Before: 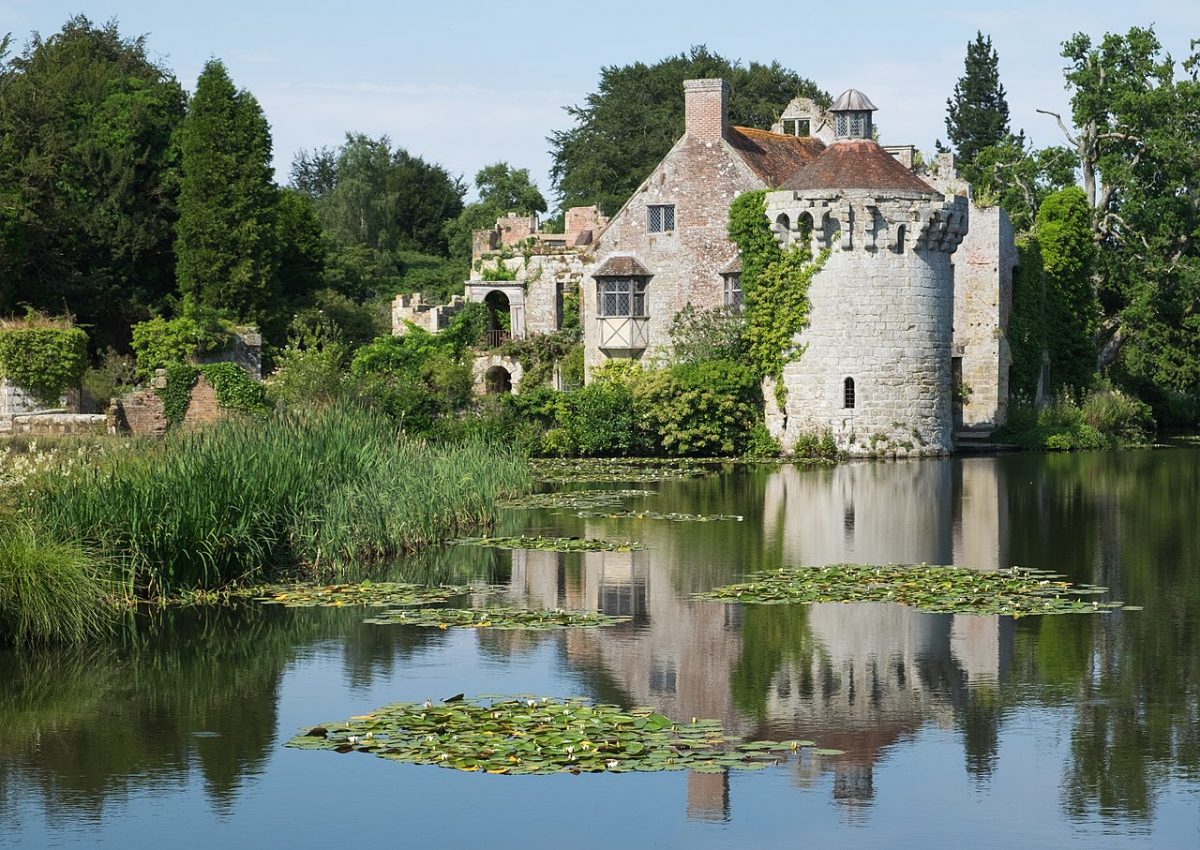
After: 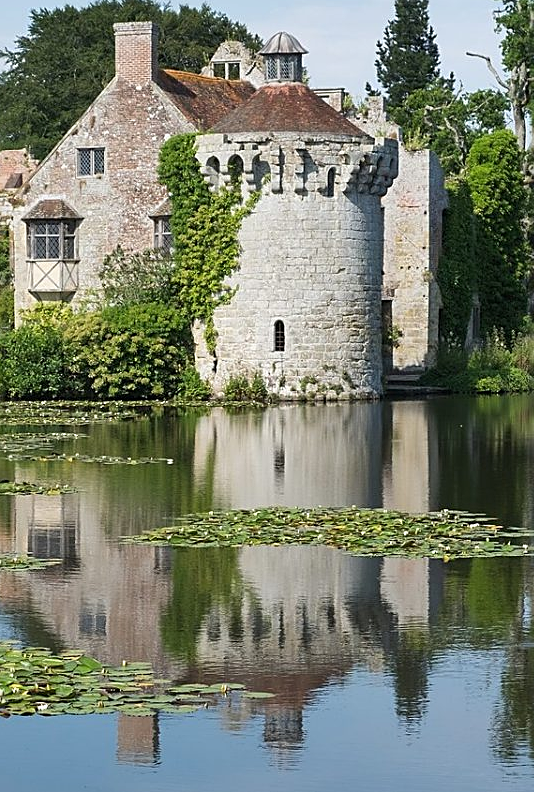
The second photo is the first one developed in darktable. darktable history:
shadows and highlights: low approximation 0.01, soften with gaussian
sharpen: on, module defaults
crop: left 47.559%, top 6.716%, right 7.936%
